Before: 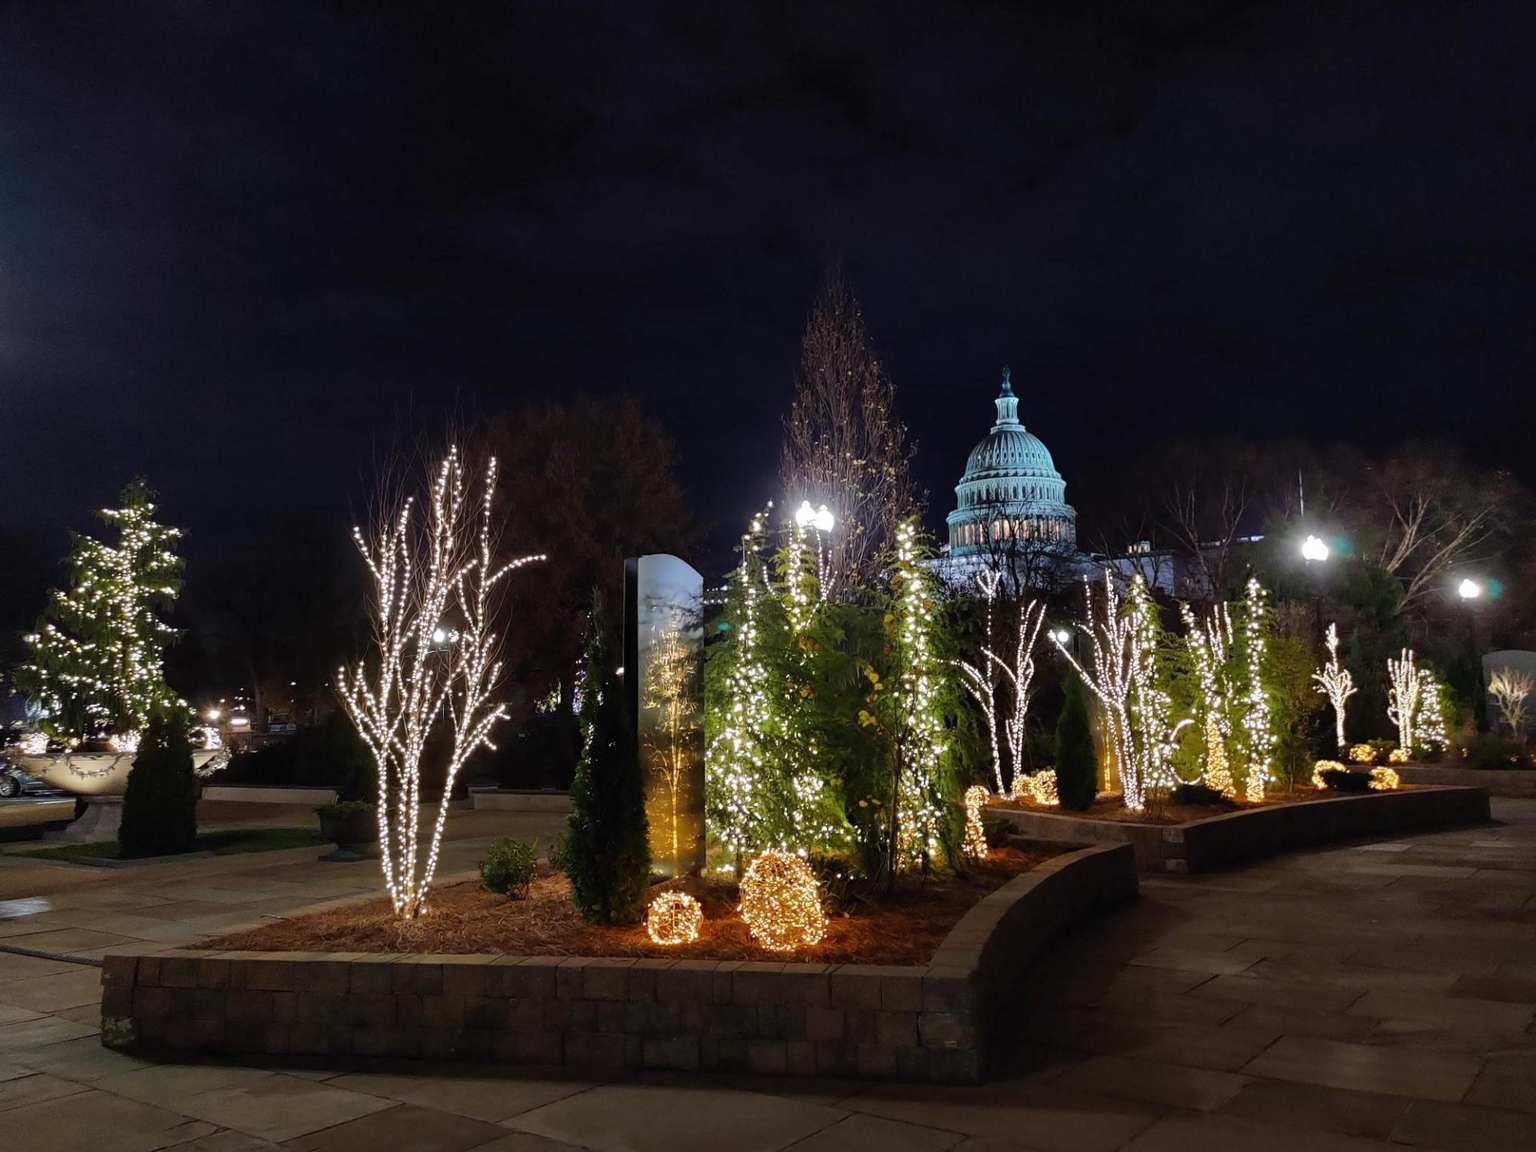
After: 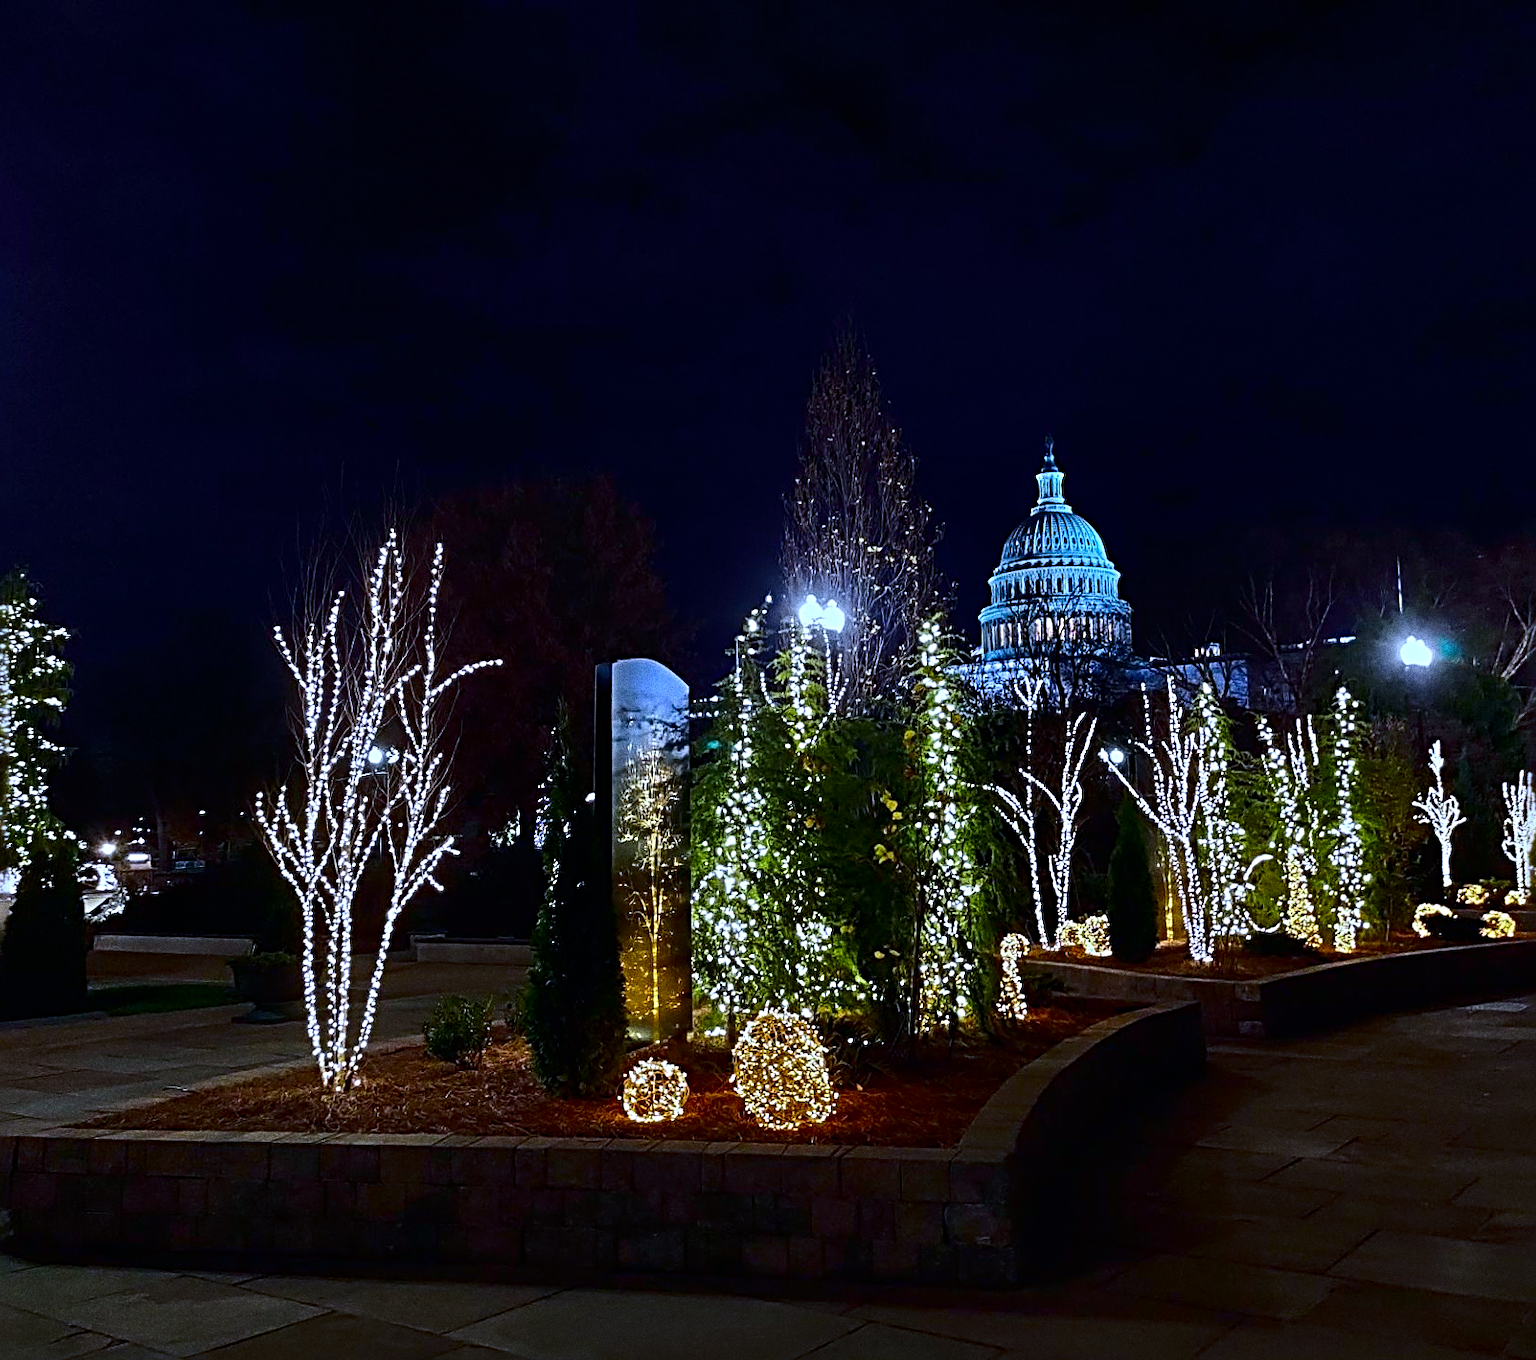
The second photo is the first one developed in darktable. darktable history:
color balance: input saturation 99%
crop: left 8.026%, right 7.374%
contrast brightness saturation: contrast 0.21, brightness -0.11, saturation 0.21
color balance rgb: global vibrance 20%
exposure: exposure -0.048 EV, compensate highlight preservation false
white balance: red 0.871, blue 1.249
grain: coarseness 0.09 ISO, strength 40%
sharpen: radius 3.69, amount 0.928
